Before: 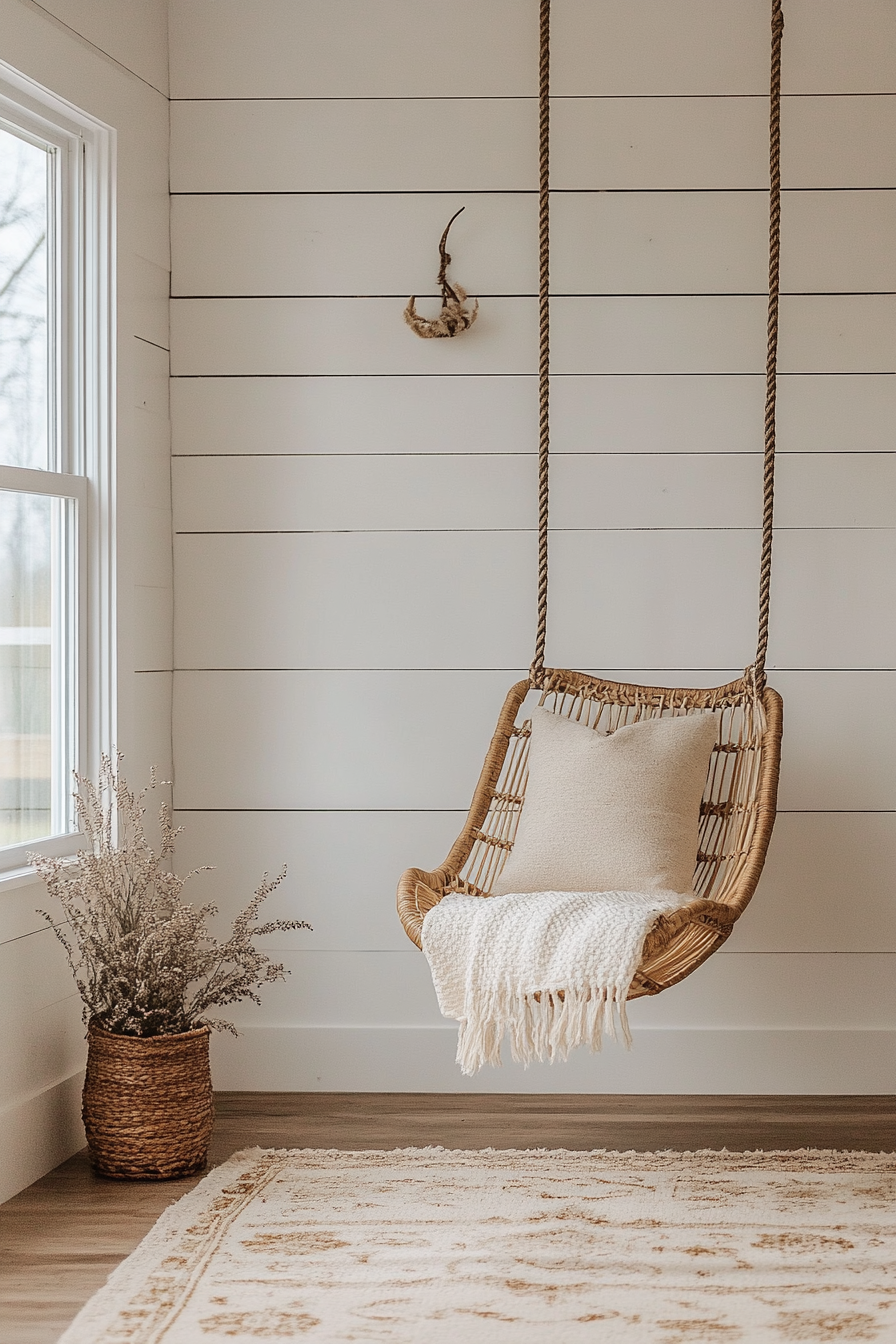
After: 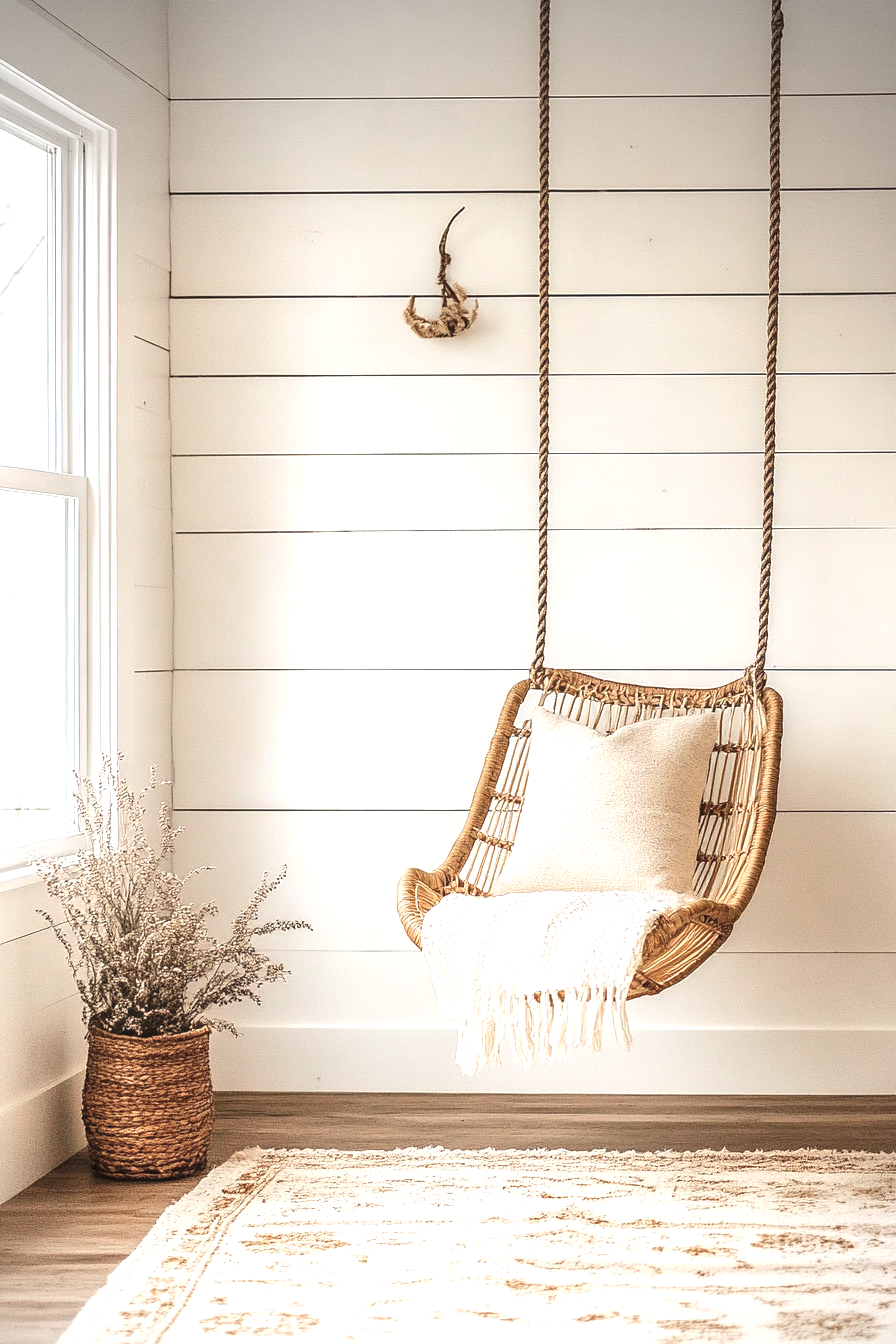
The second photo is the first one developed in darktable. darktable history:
local contrast: on, module defaults
exposure: black level correction -0.002, exposure 1.111 EV, compensate exposure bias true, compensate highlight preservation false
vignetting: center (-0.037, 0.152)
